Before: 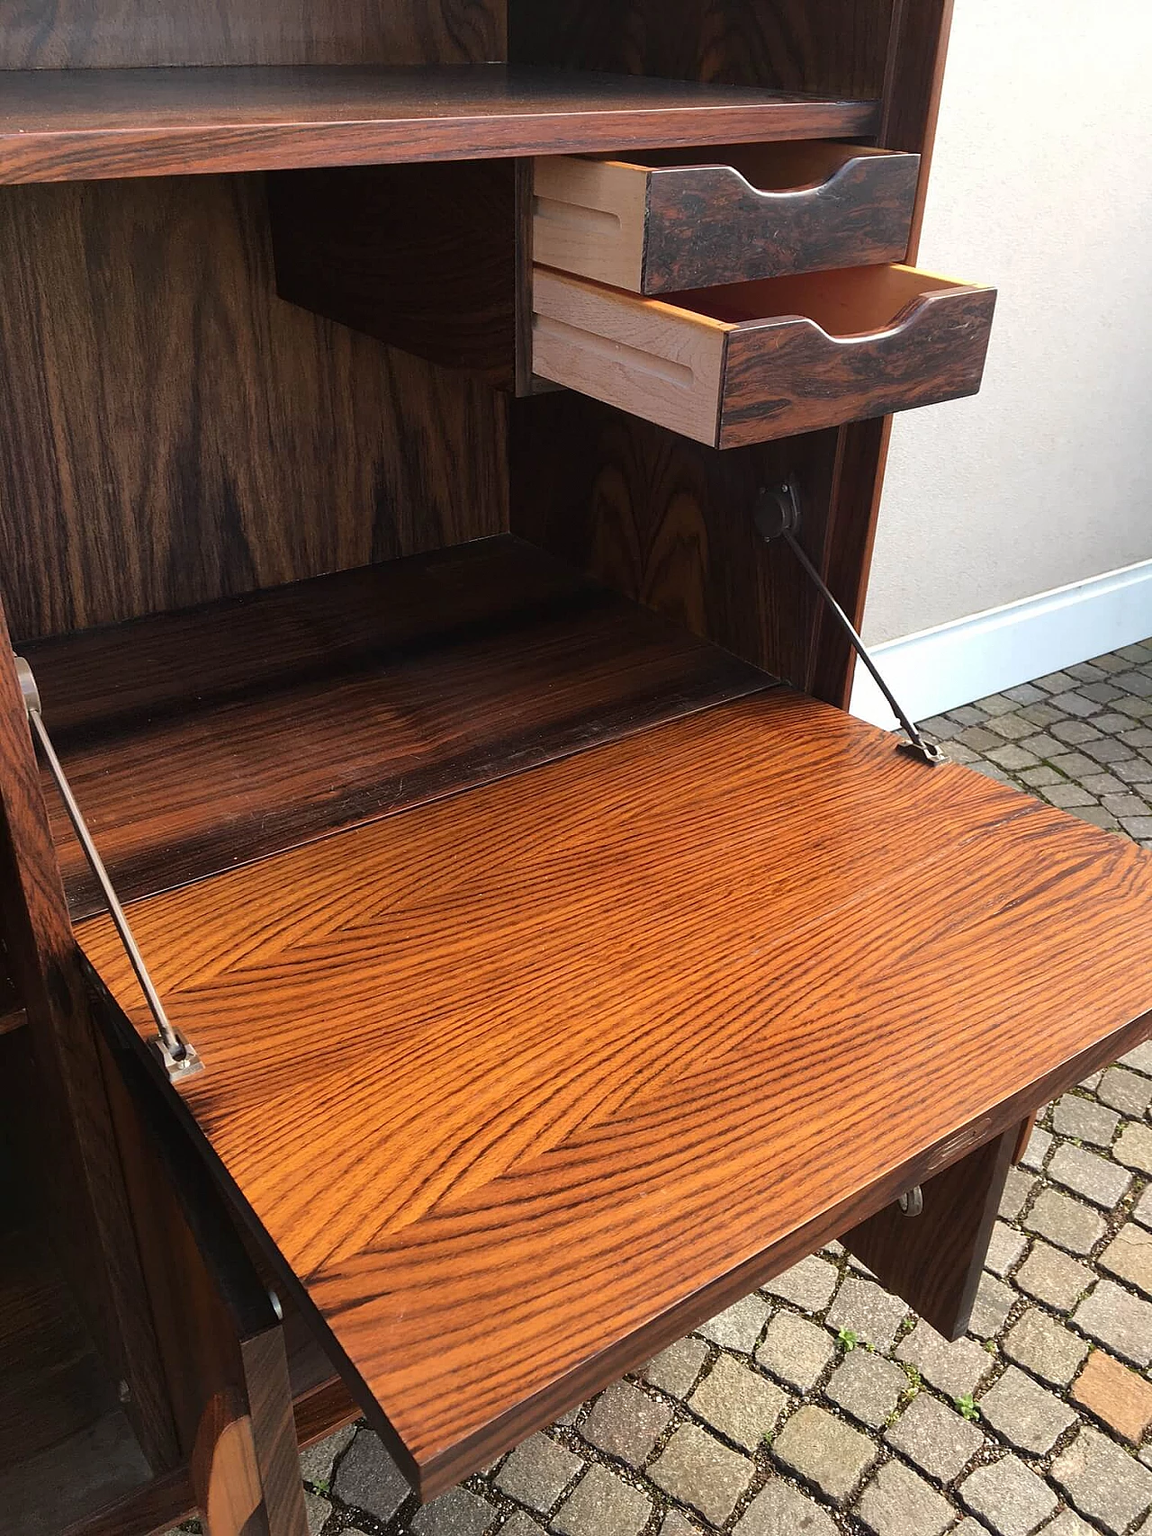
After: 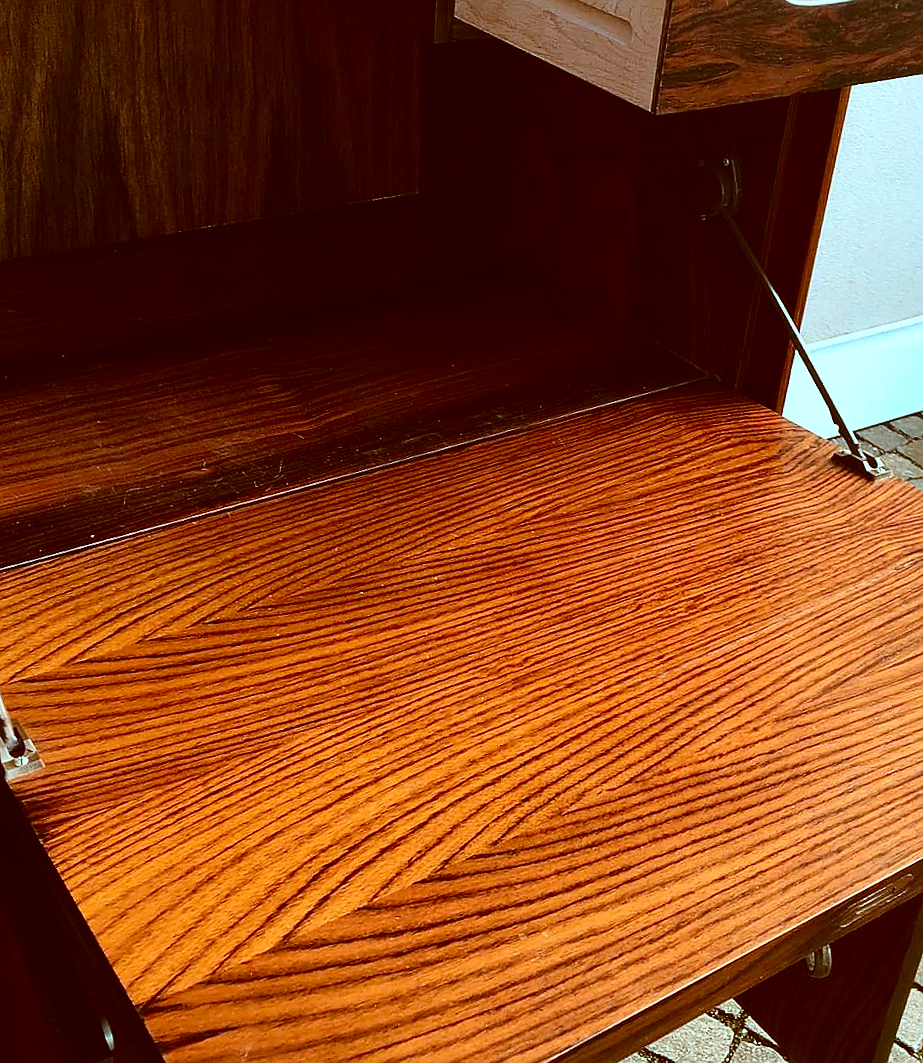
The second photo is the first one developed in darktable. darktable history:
color correction: highlights a* -14.43, highlights b* -16.18, shadows a* 10.37, shadows b* 28.82
sharpen: radius 0.982, amount 0.604
crop and rotate: angle -3.42°, left 9.926%, top 21.075%, right 12.344%, bottom 11.789%
contrast brightness saturation: contrast 0.193, brightness -0.102, saturation 0.214
